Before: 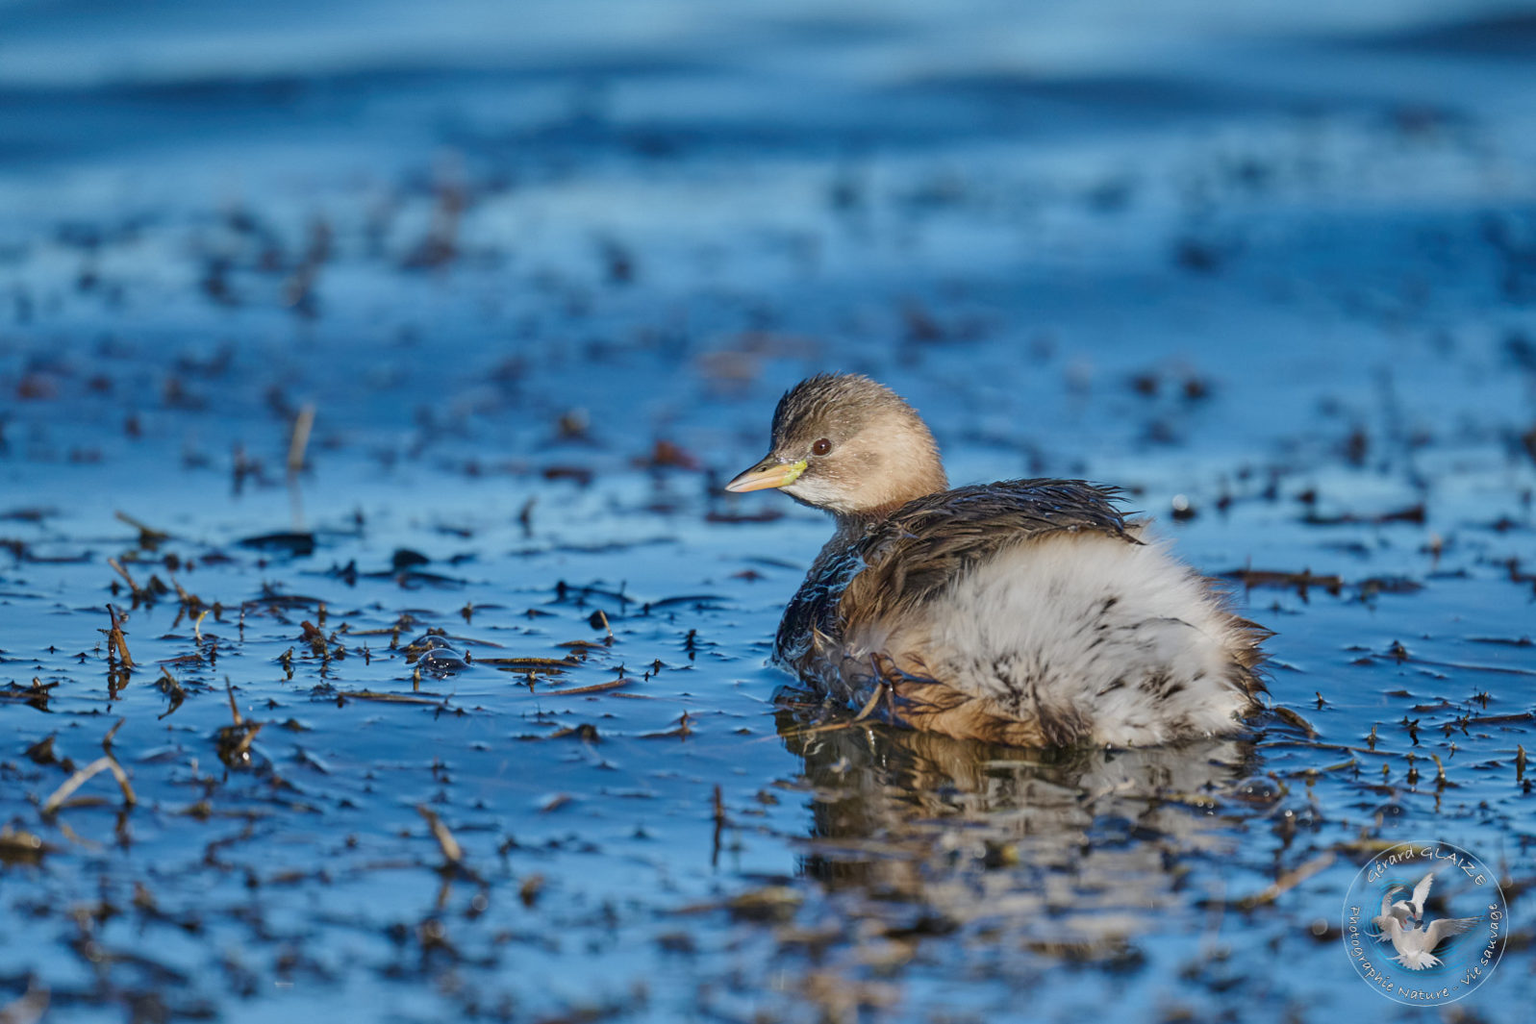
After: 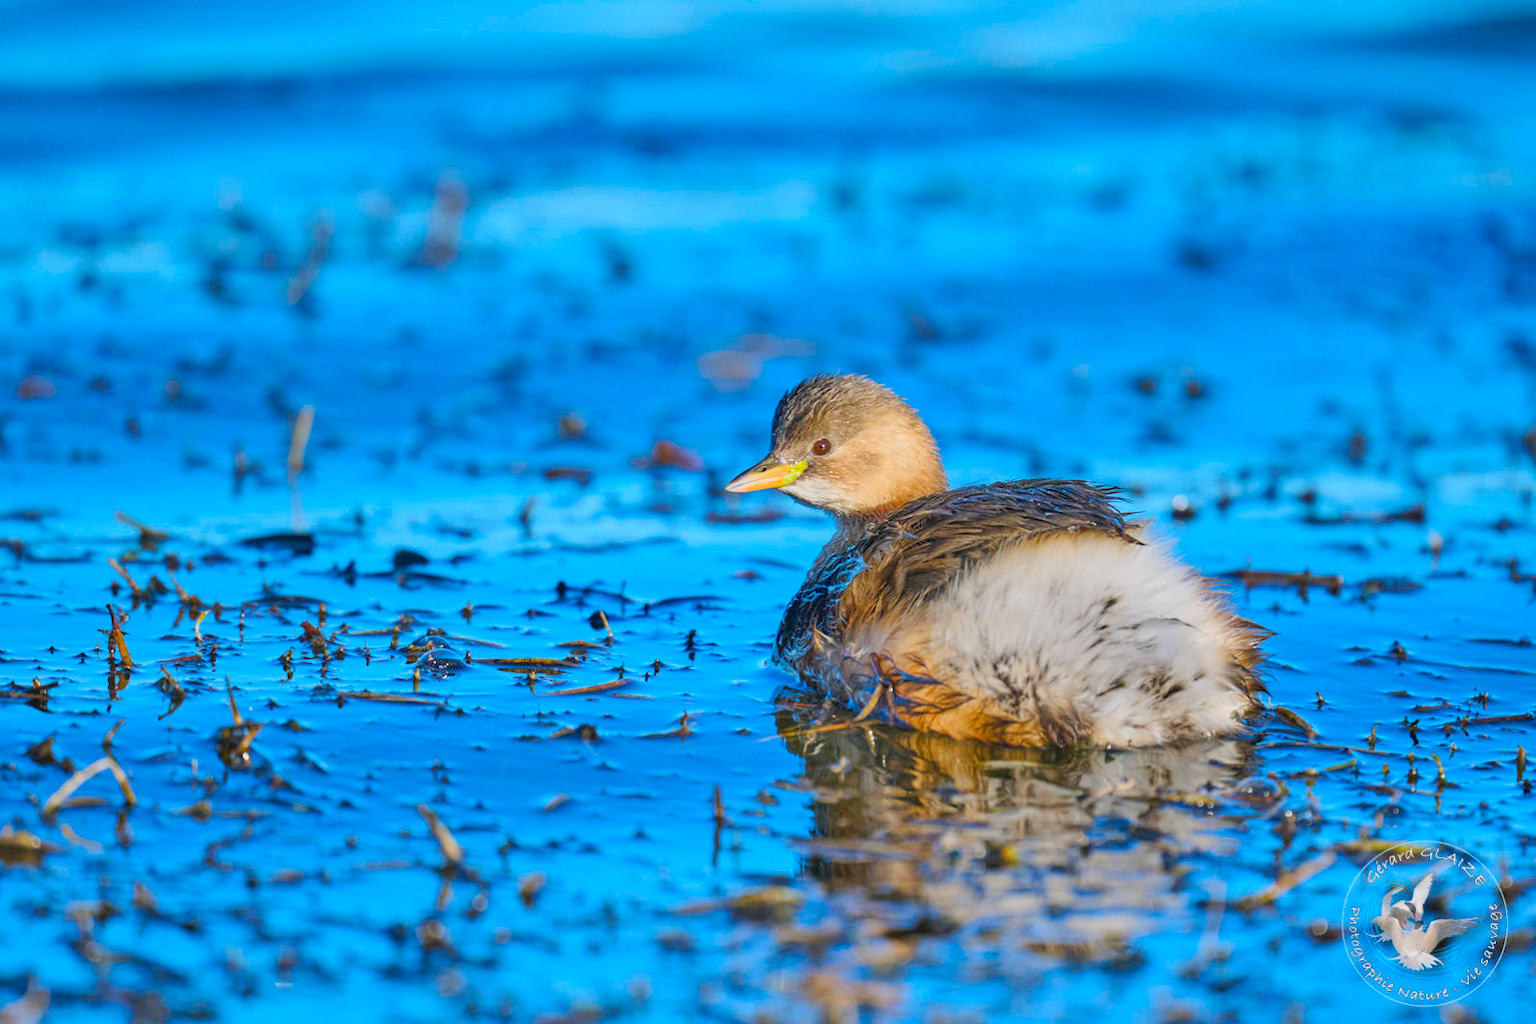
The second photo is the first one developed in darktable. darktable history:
color balance rgb: shadows lift › chroma 0.713%, shadows lift › hue 110.37°, highlights gain › chroma 0.184%, highlights gain › hue 332.06°, perceptual saturation grading › global saturation 25.889%, global vibrance 20%
contrast brightness saturation: contrast 0.069, brightness 0.176, saturation 0.403
